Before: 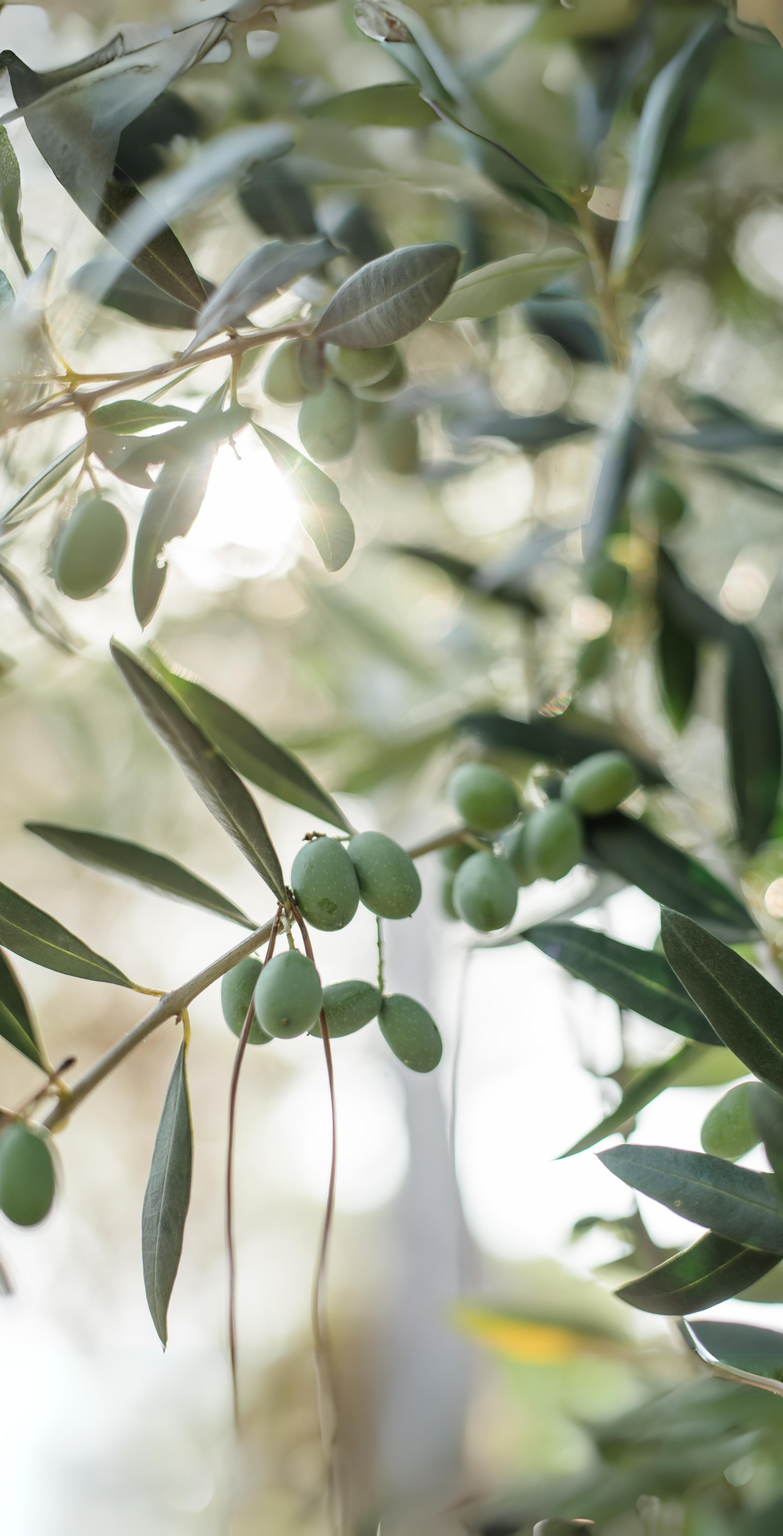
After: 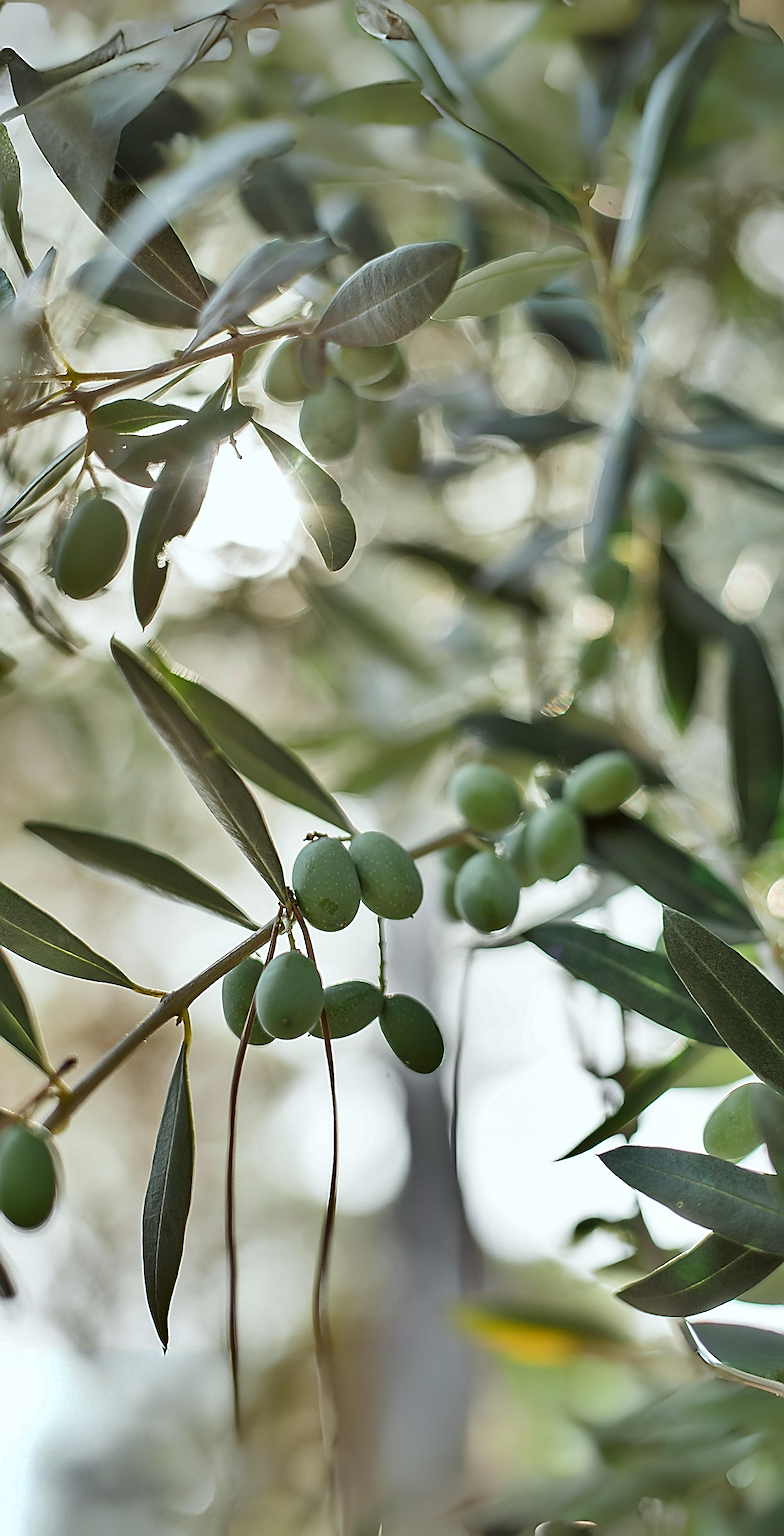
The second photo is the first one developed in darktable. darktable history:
sharpen: amount 1.867
shadows and highlights: shadows 24.65, highlights -79.41, soften with gaussian
color correction: highlights a* -2.9, highlights b* -1.92, shadows a* 2.15, shadows b* 2.96
crop: top 0.194%, bottom 0.103%
